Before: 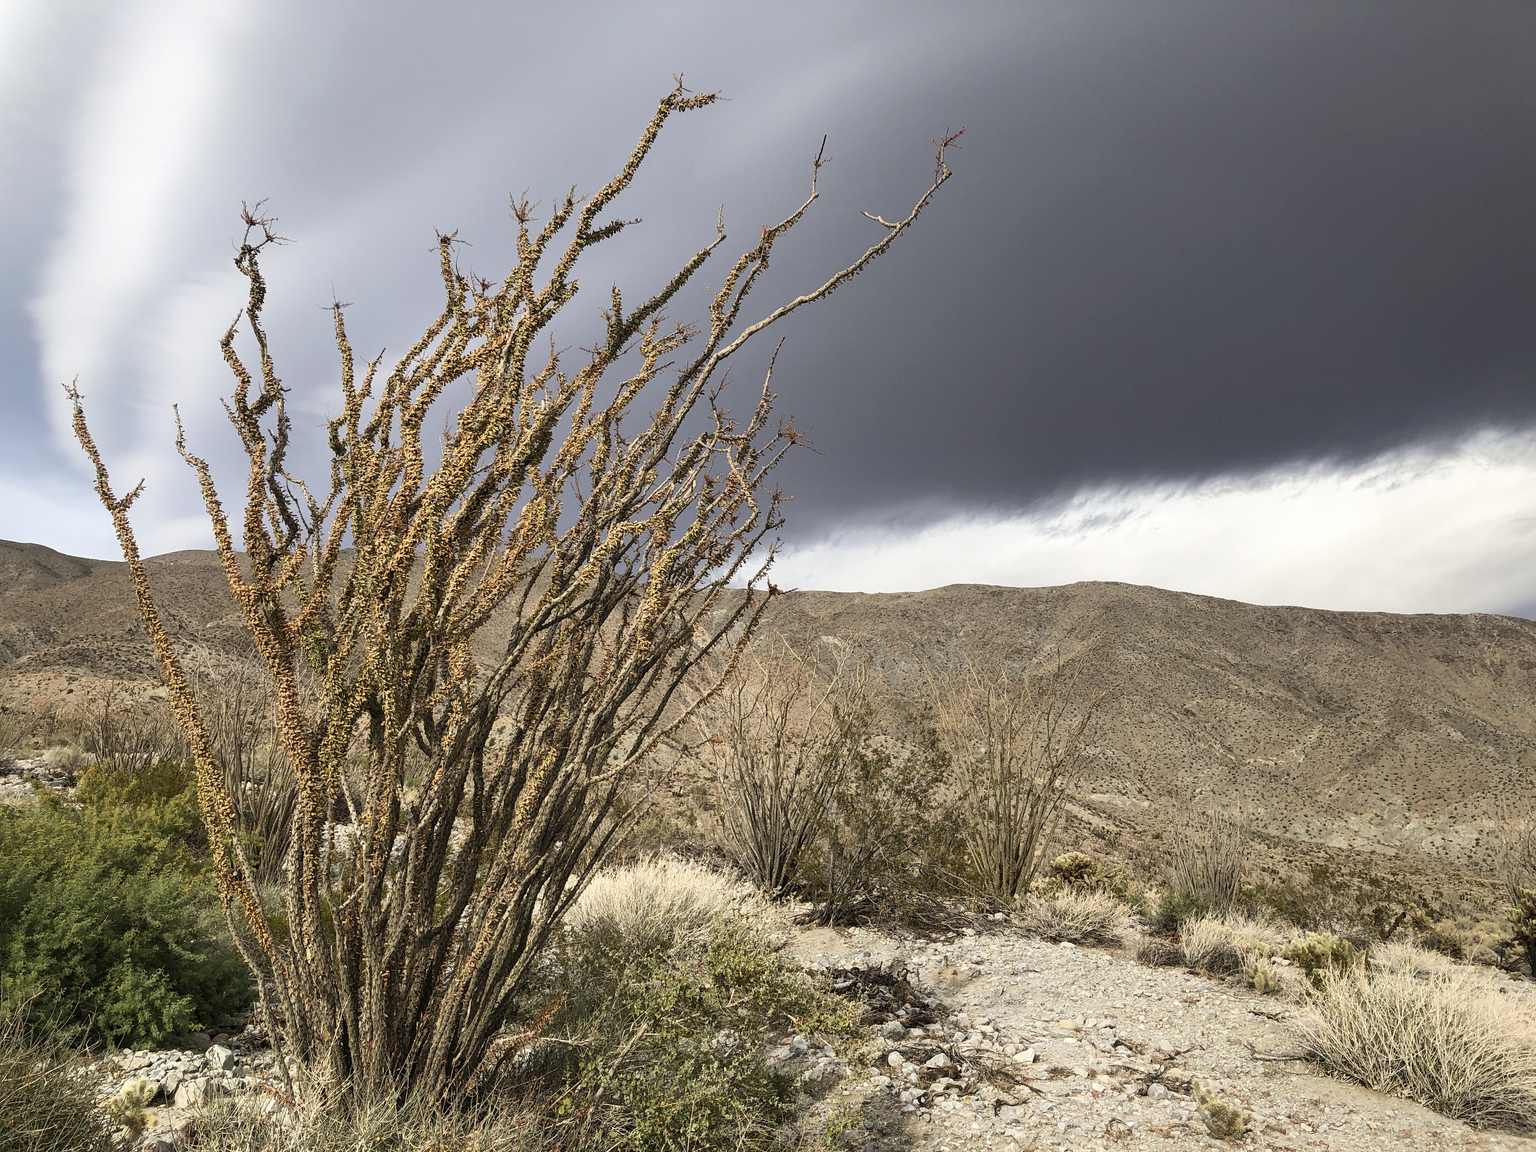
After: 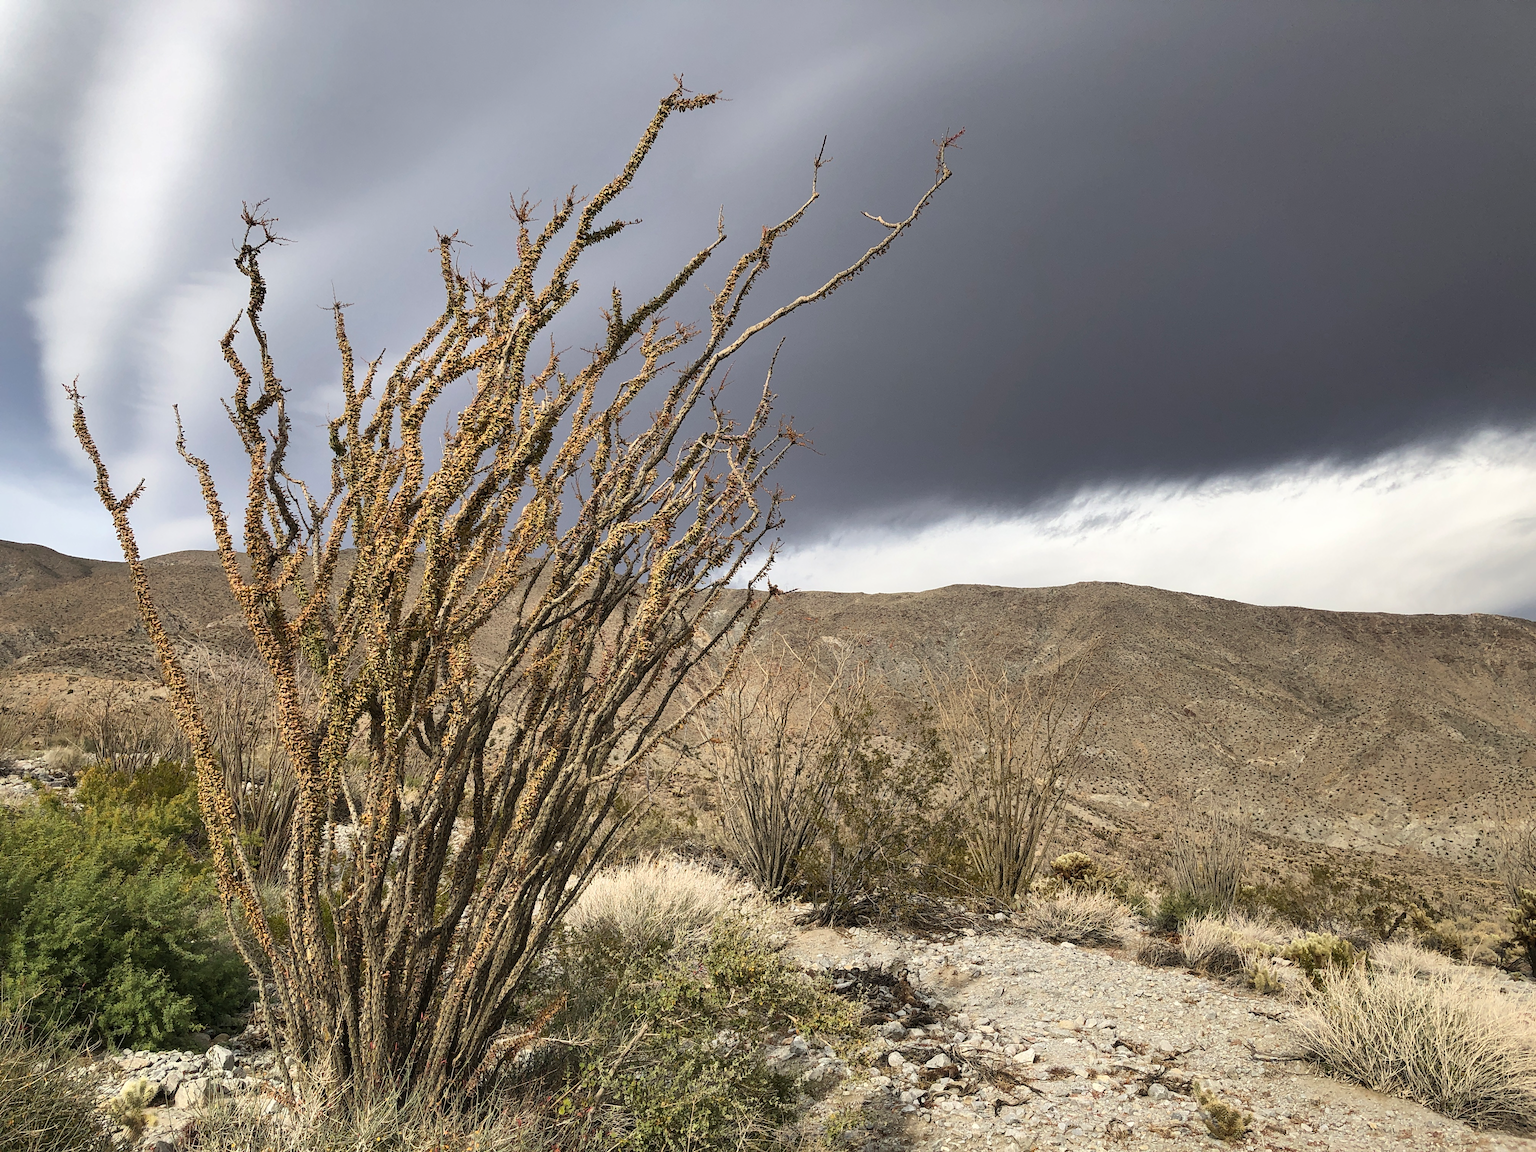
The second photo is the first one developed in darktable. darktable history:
shadows and highlights: radius 266.21, soften with gaussian
